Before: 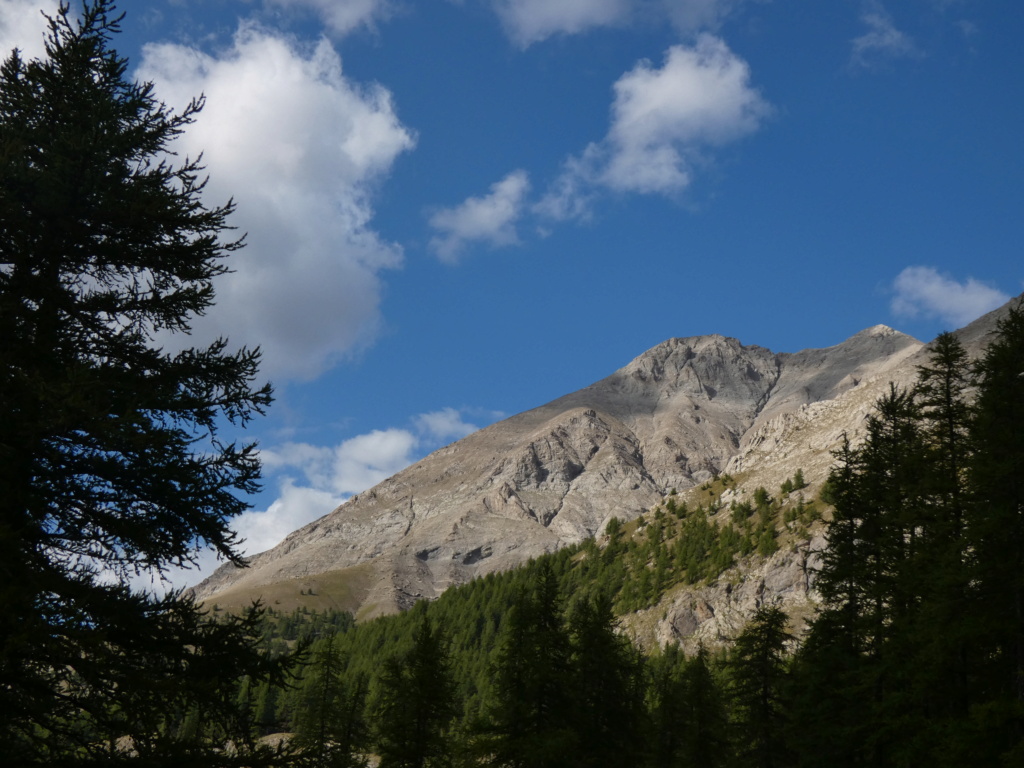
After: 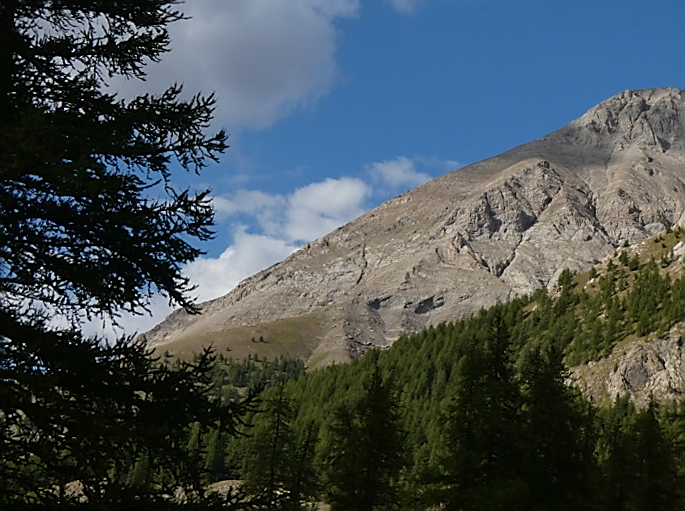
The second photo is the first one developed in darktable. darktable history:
sharpen: radius 1.364, amount 1.248, threshold 0.739
crop and rotate: angle -0.719°, left 3.76%, top 32.303%, right 28.153%
